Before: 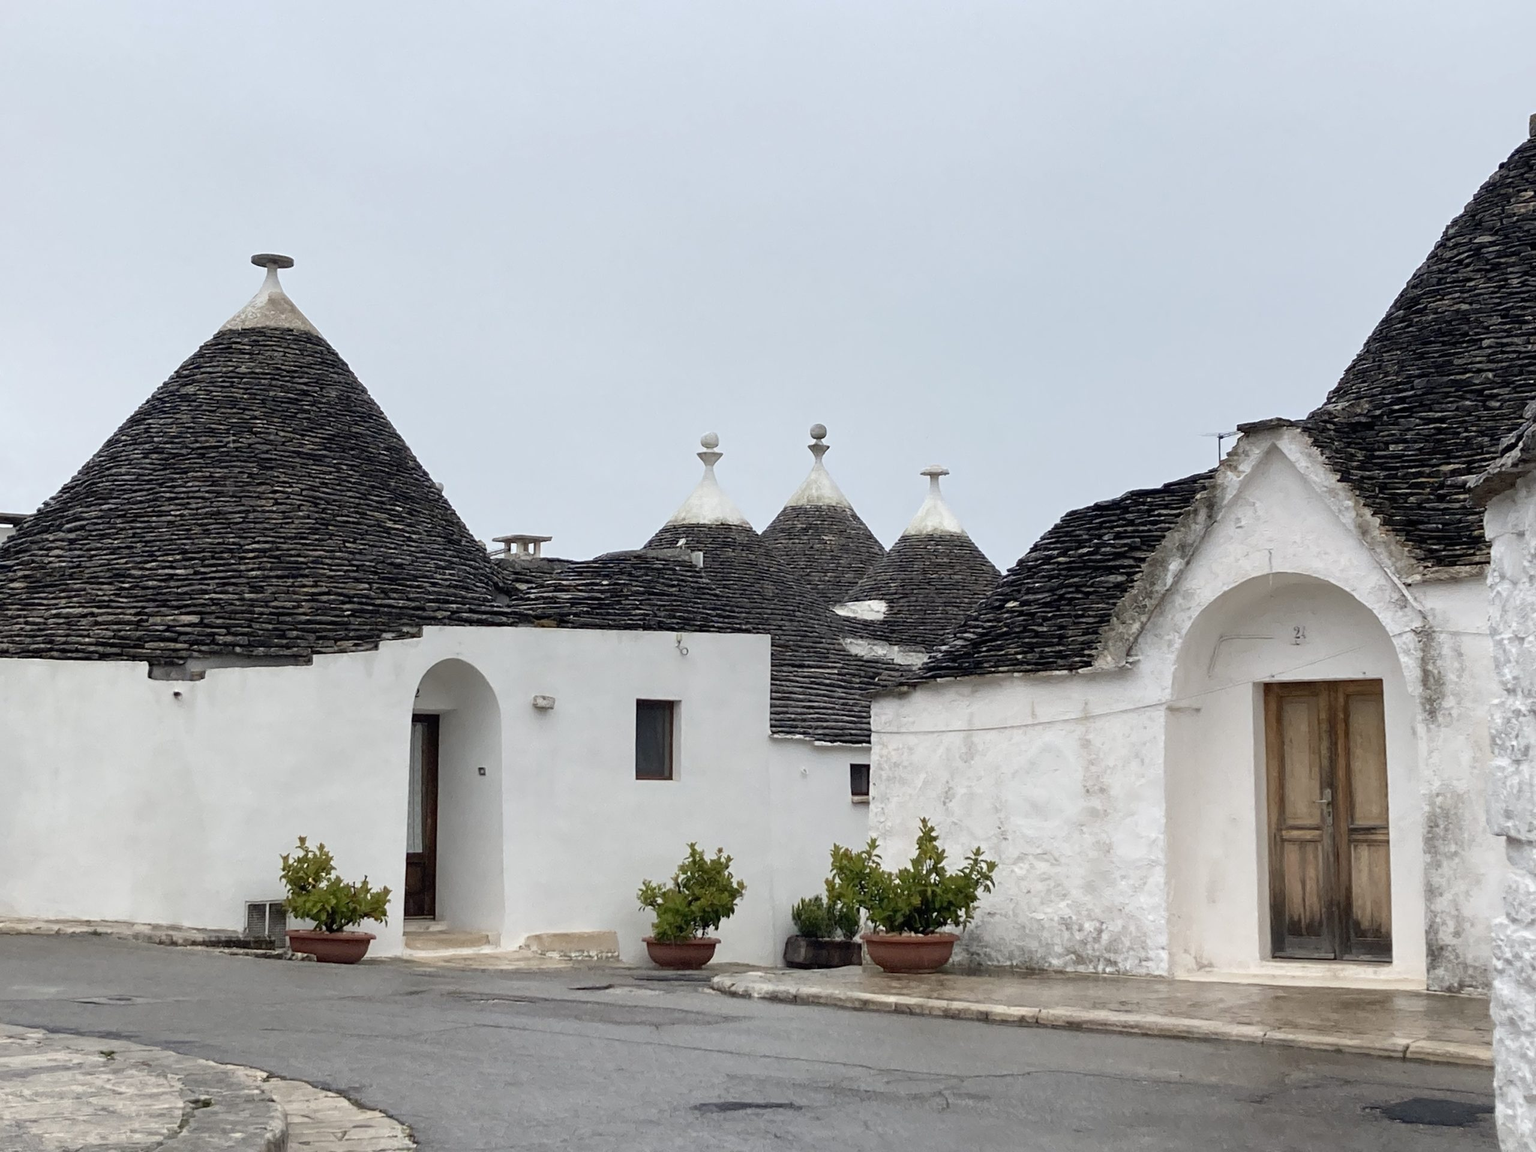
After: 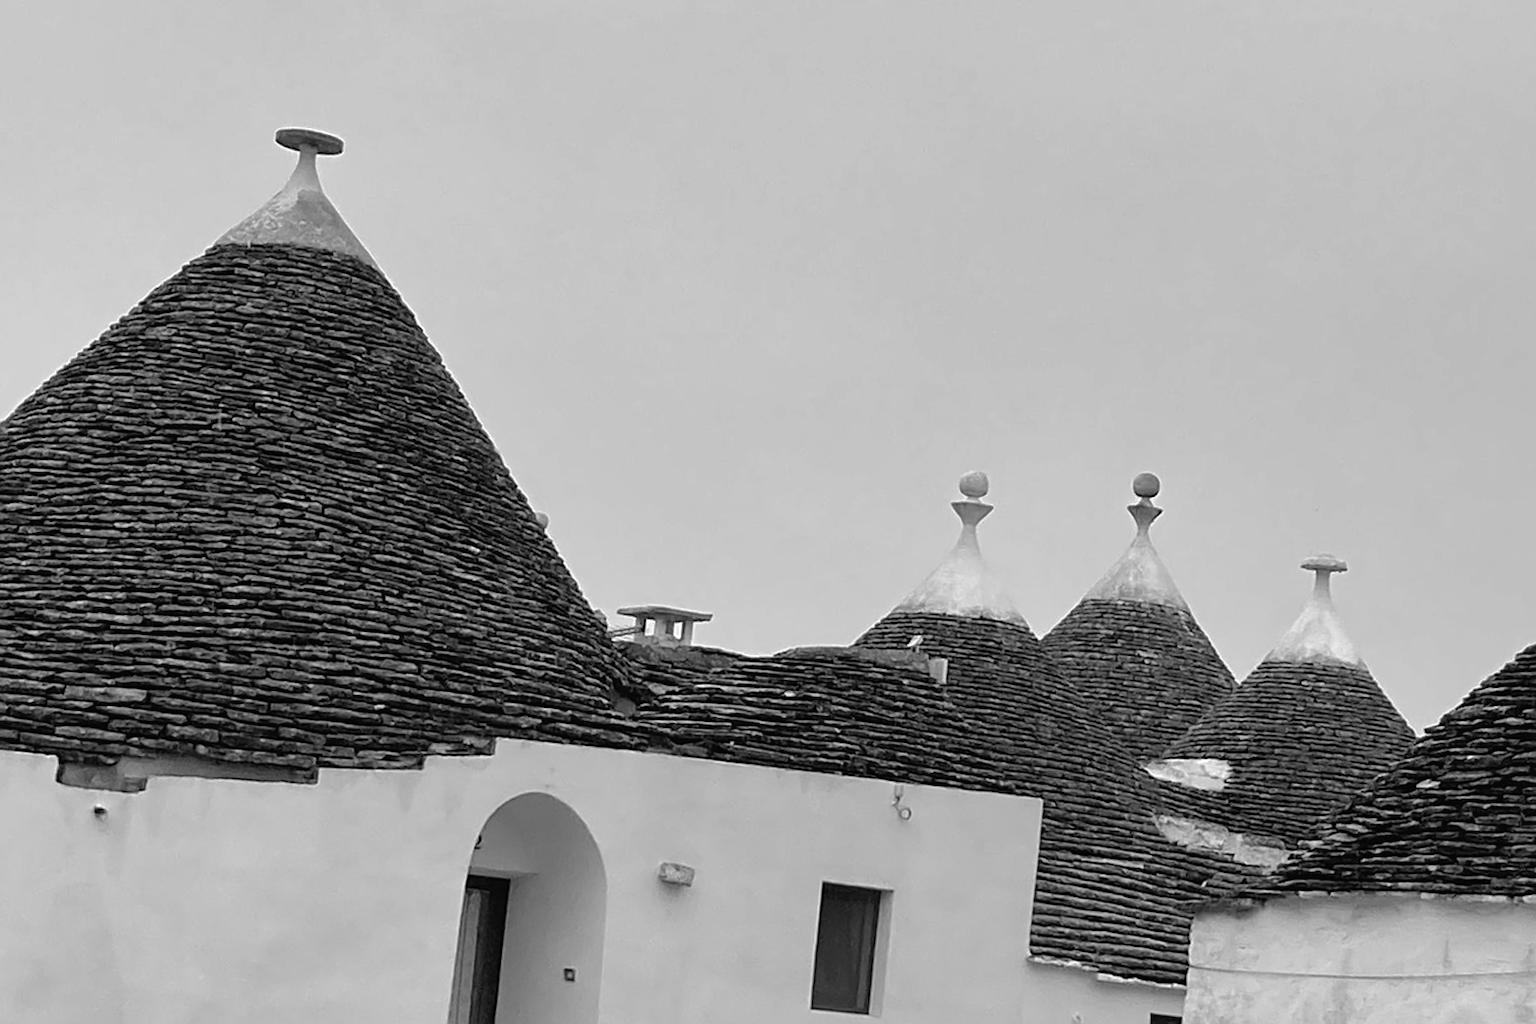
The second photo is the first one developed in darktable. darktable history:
monochrome: on, module defaults
fill light: exposure -2 EV, width 8.6
color contrast: green-magenta contrast 0.8, blue-yellow contrast 1.1, unbound 0
crop and rotate: angle -4.99°, left 2.122%, top 6.945%, right 27.566%, bottom 30.519%
color balance rgb: shadows lift › chroma 9.92%, shadows lift › hue 45.12°, power › luminance 3.26%, power › hue 231.93°, global offset › luminance 0.4%, global offset › chroma 0.21%, global offset › hue 255.02°
shadows and highlights: on, module defaults
sharpen: radius 1.864, amount 0.398, threshold 1.271
